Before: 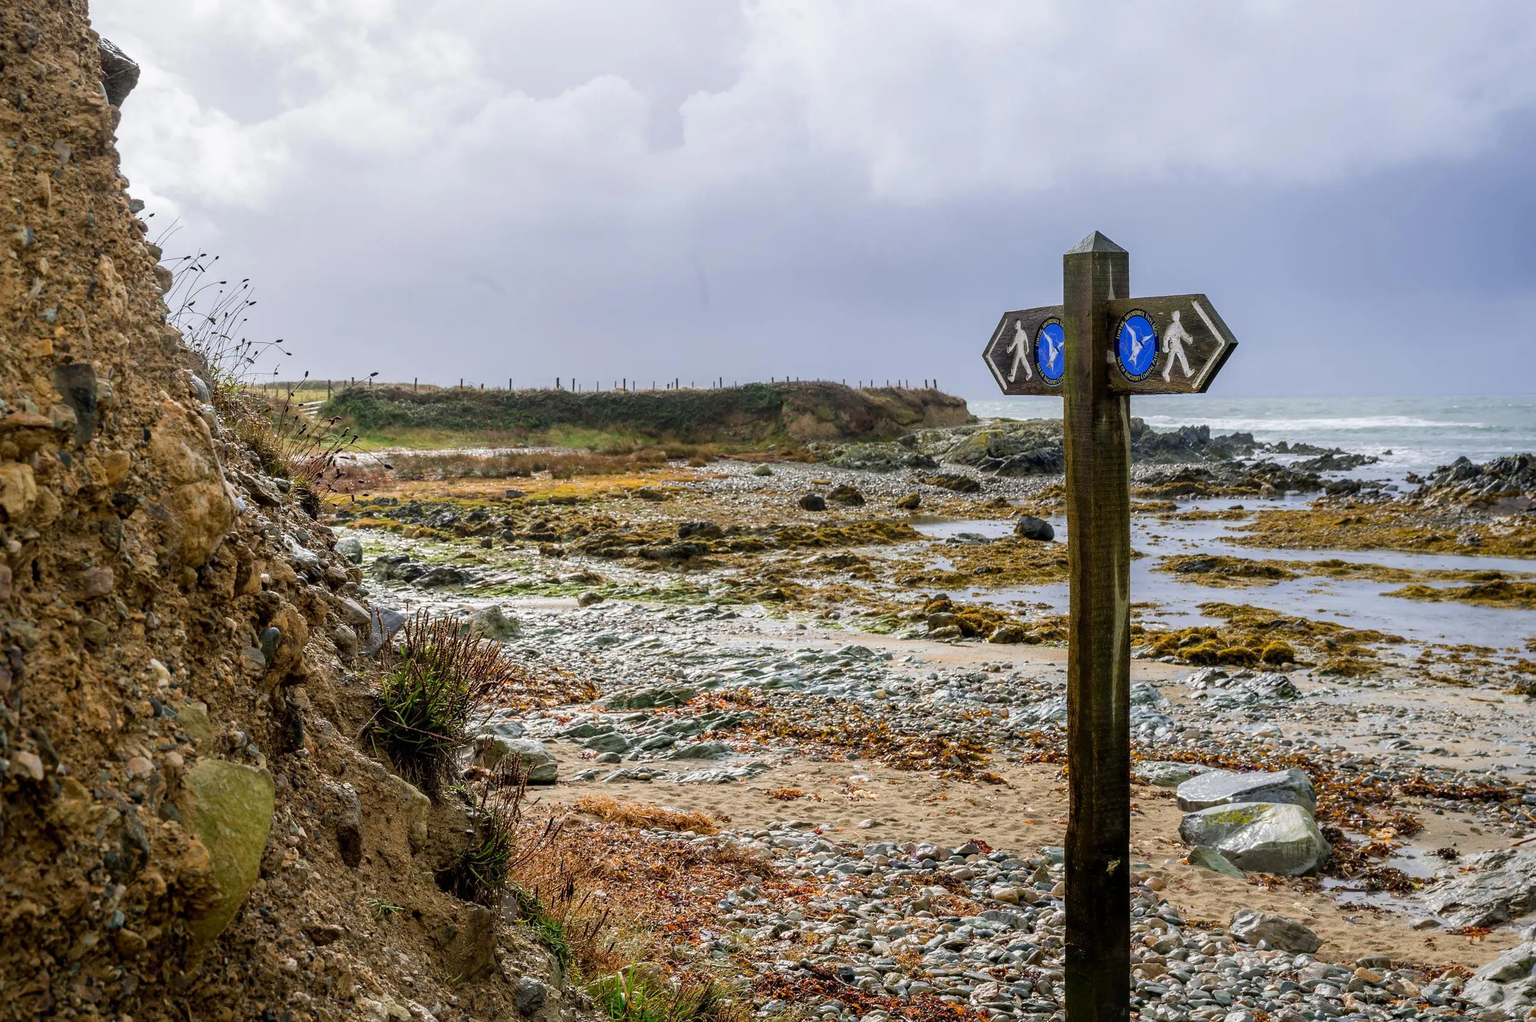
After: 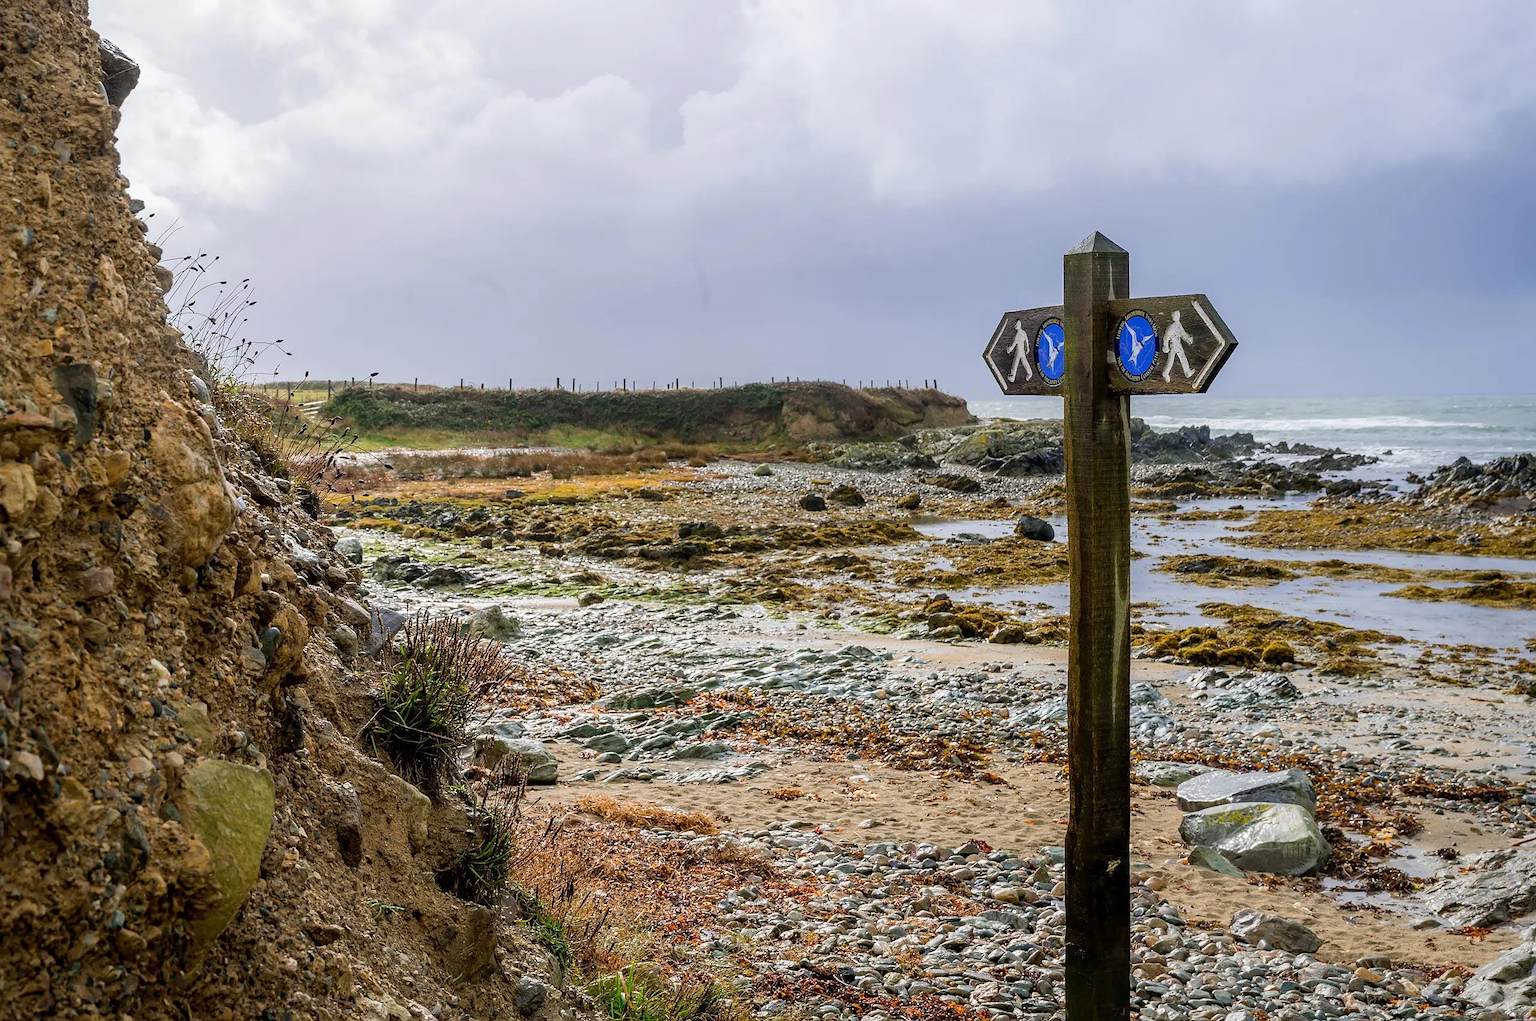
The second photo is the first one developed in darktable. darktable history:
sharpen: radius 1.013
